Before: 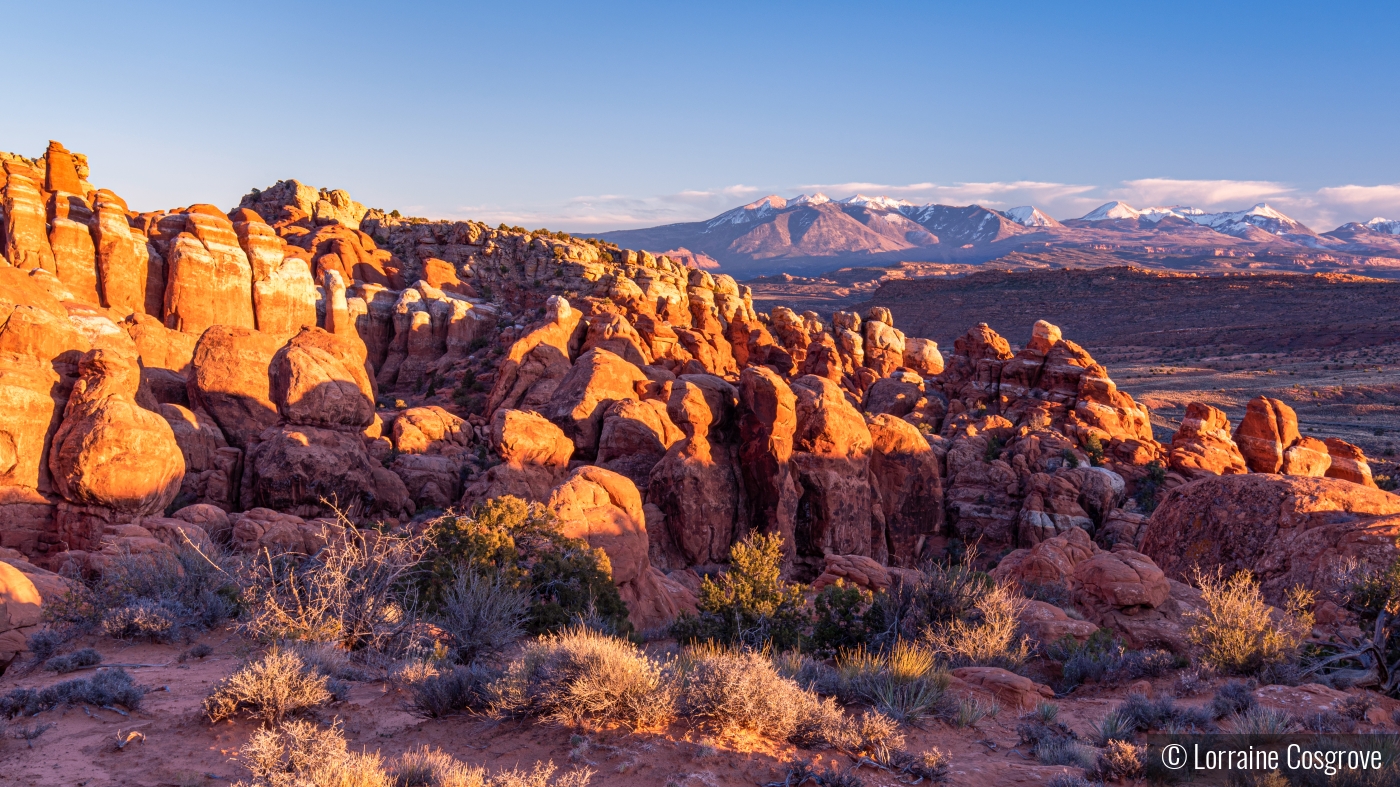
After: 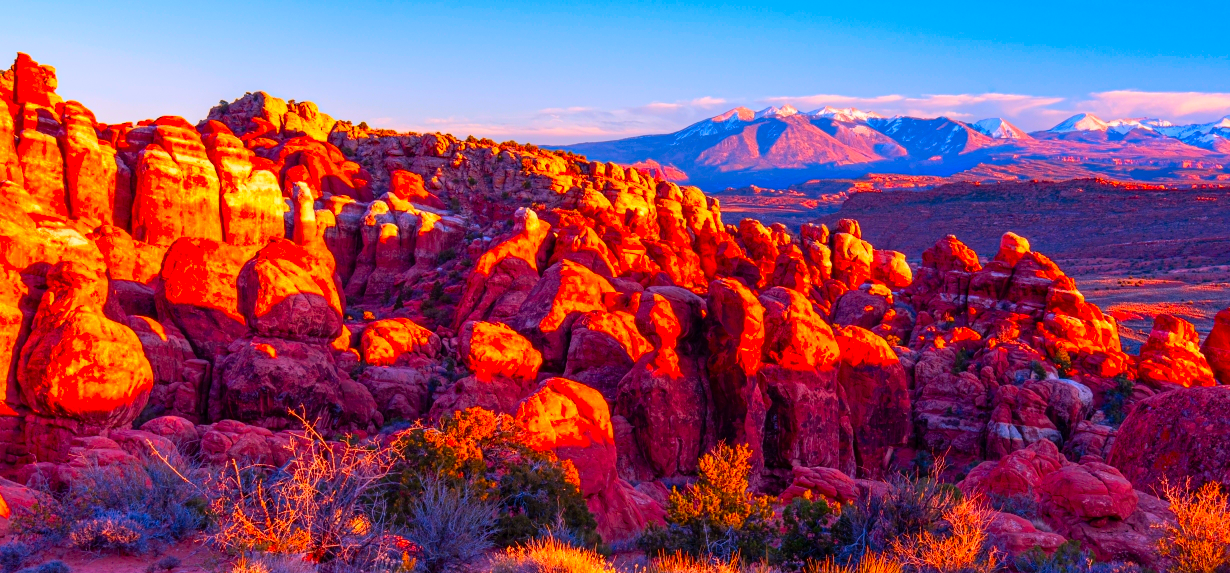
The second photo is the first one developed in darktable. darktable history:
color correction: highlights a* 1.64, highlights b* -1.65, saturation 2.46
crop and rotate: left 2.329%, top 11.298%, right 9.745%, bottom 15.842%
